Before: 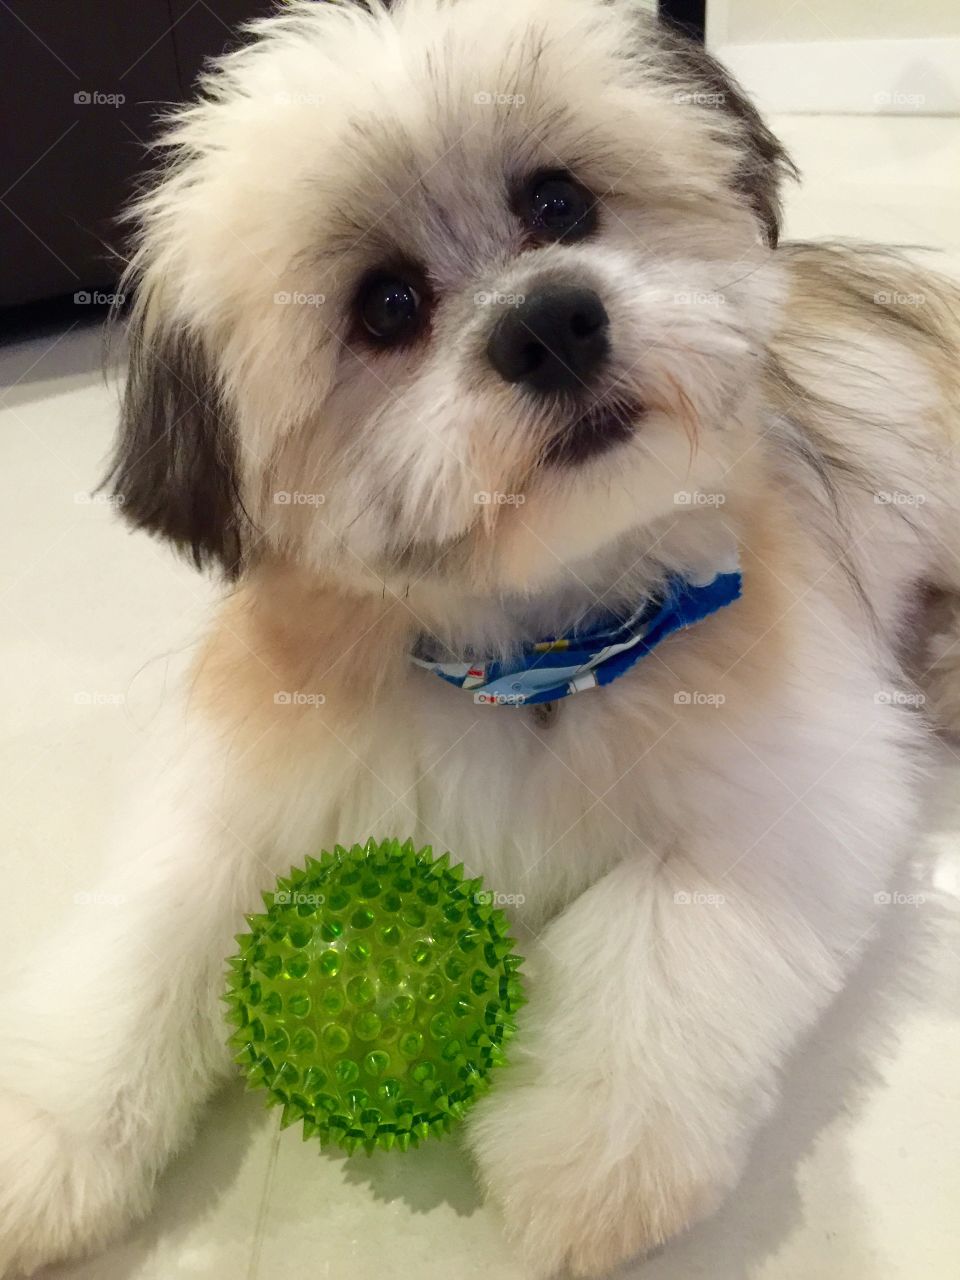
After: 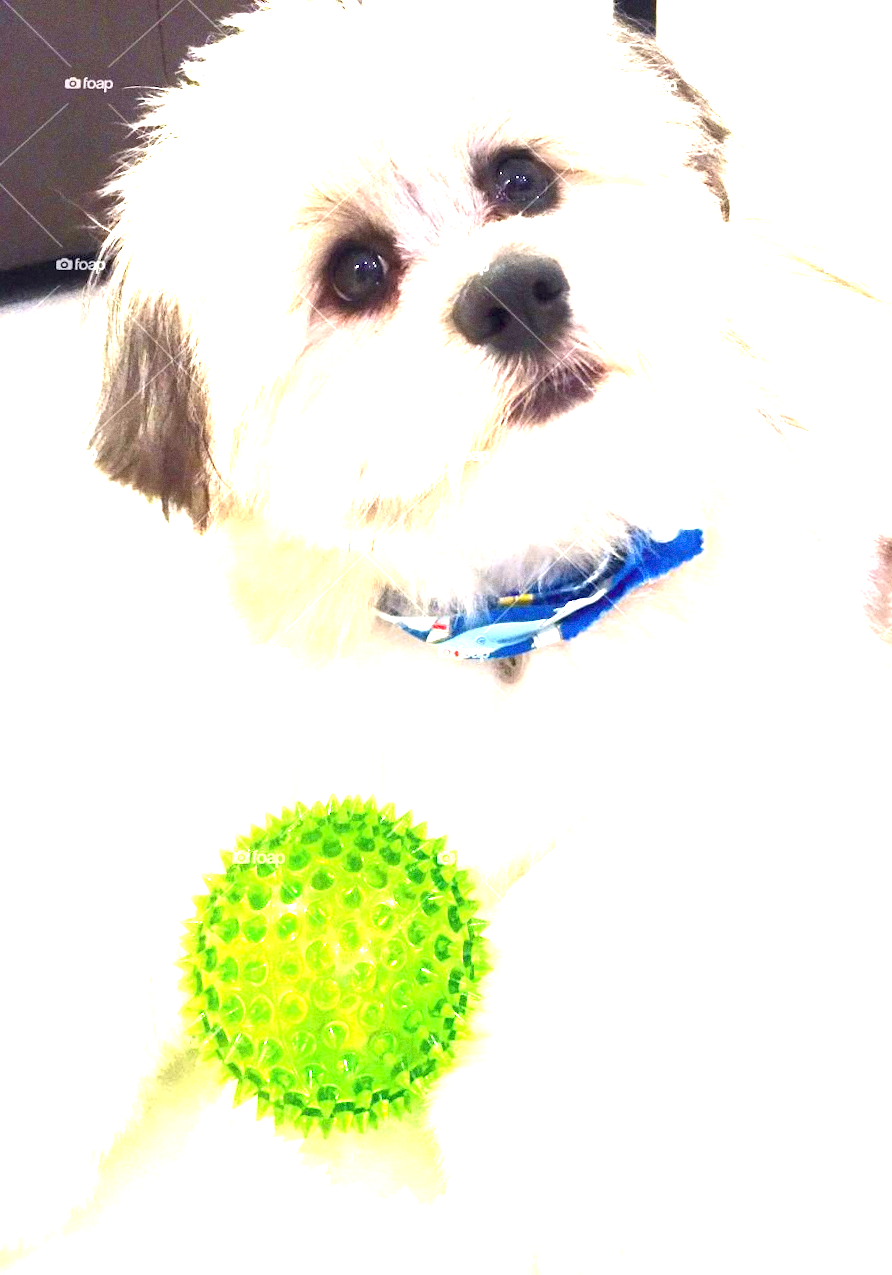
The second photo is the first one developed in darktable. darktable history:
rotate and perspective: rotation 0.215°, lens shift (vertical) -0.139, crop left 0.069, crop right 0.939, crop top 0.002, crop bottom 0.996
exposure: exposure 3 EV, compensate highlight preservation false
grain: coarseness 0.09 ISO
